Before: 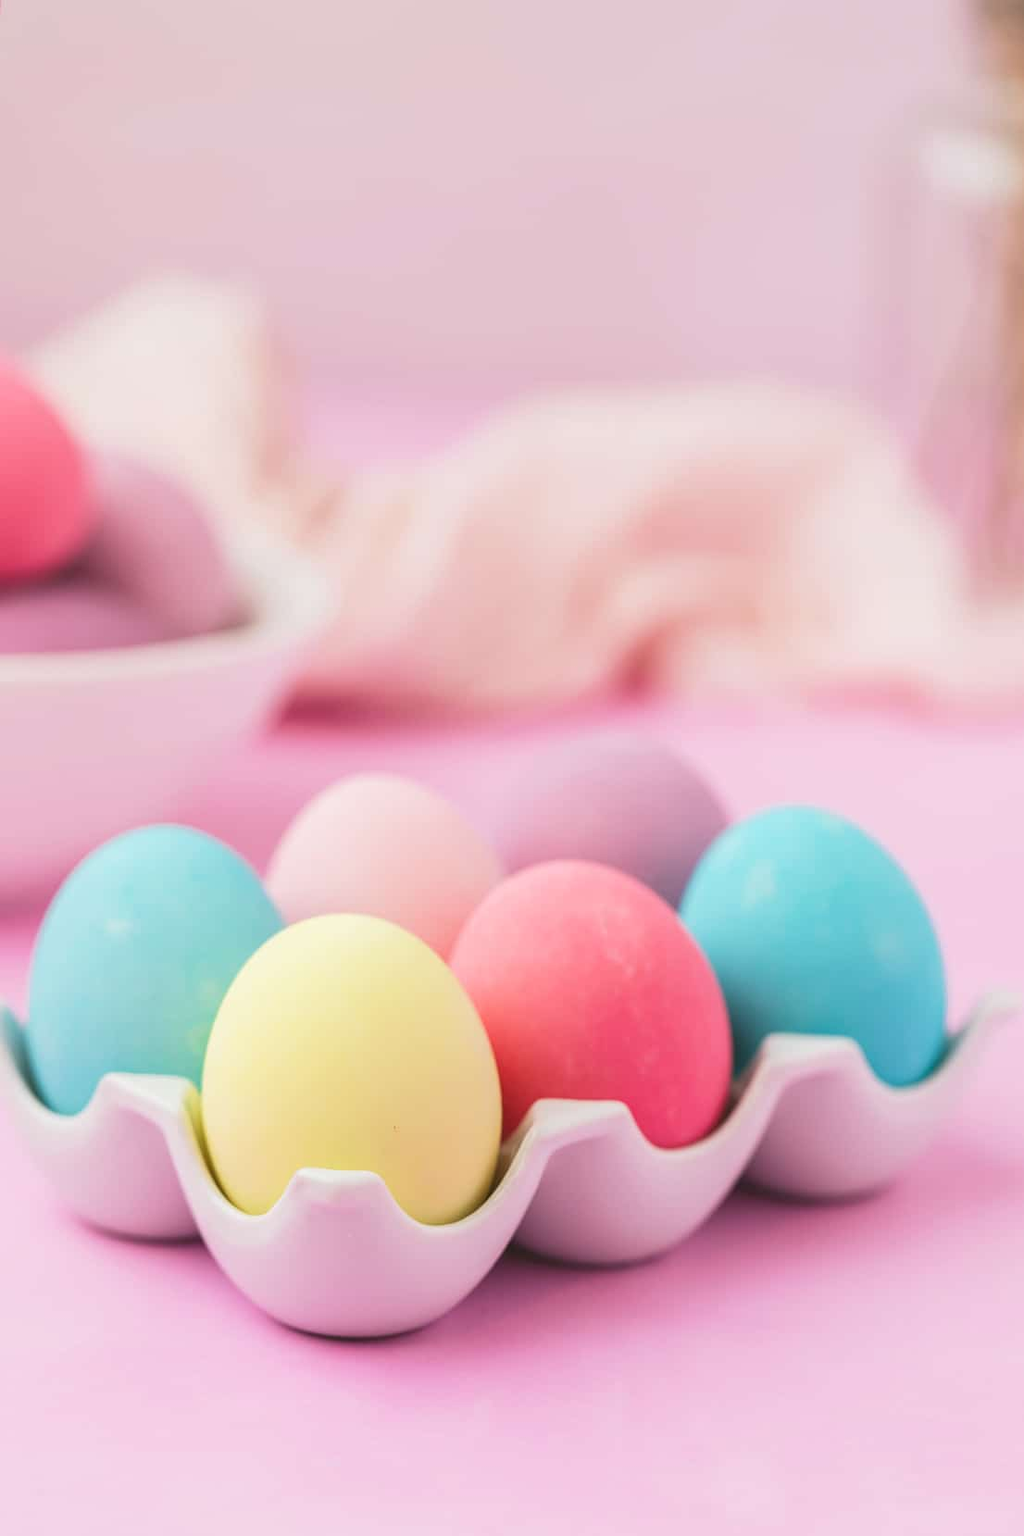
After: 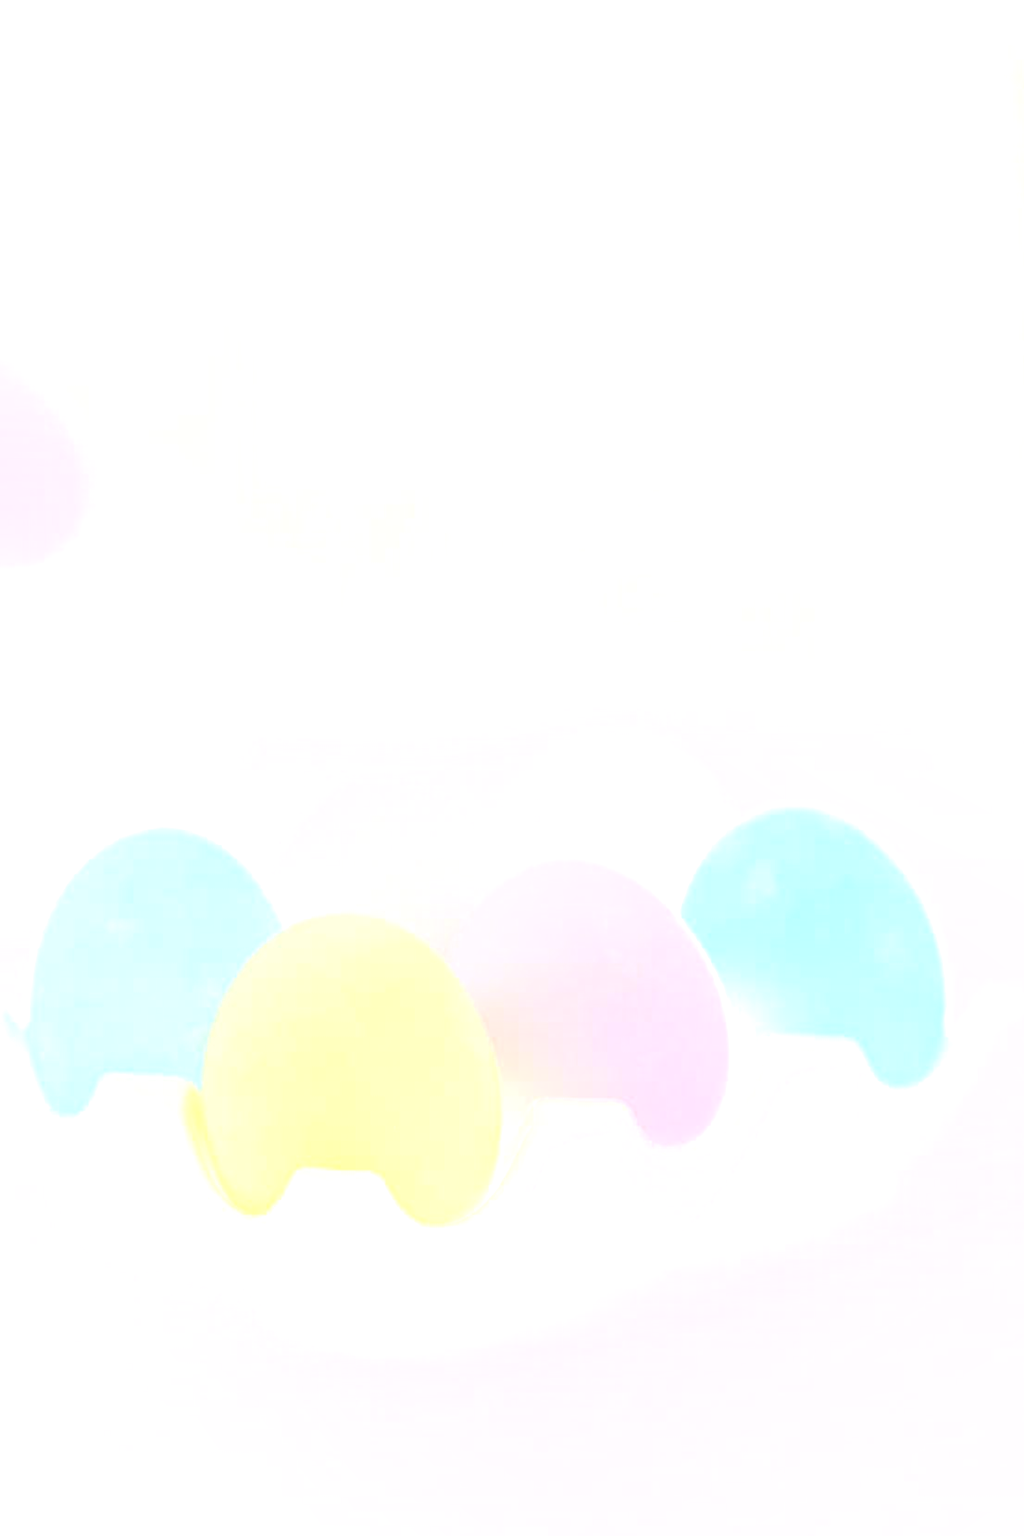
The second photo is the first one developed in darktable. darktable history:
tone equalizer: on, module defaults
local contrast: mode bilateral grid, contrast 20, coarseness 100, detail 150%, midtone range 0.2
bloom: size 70%, threshold 25%, strength 70%
